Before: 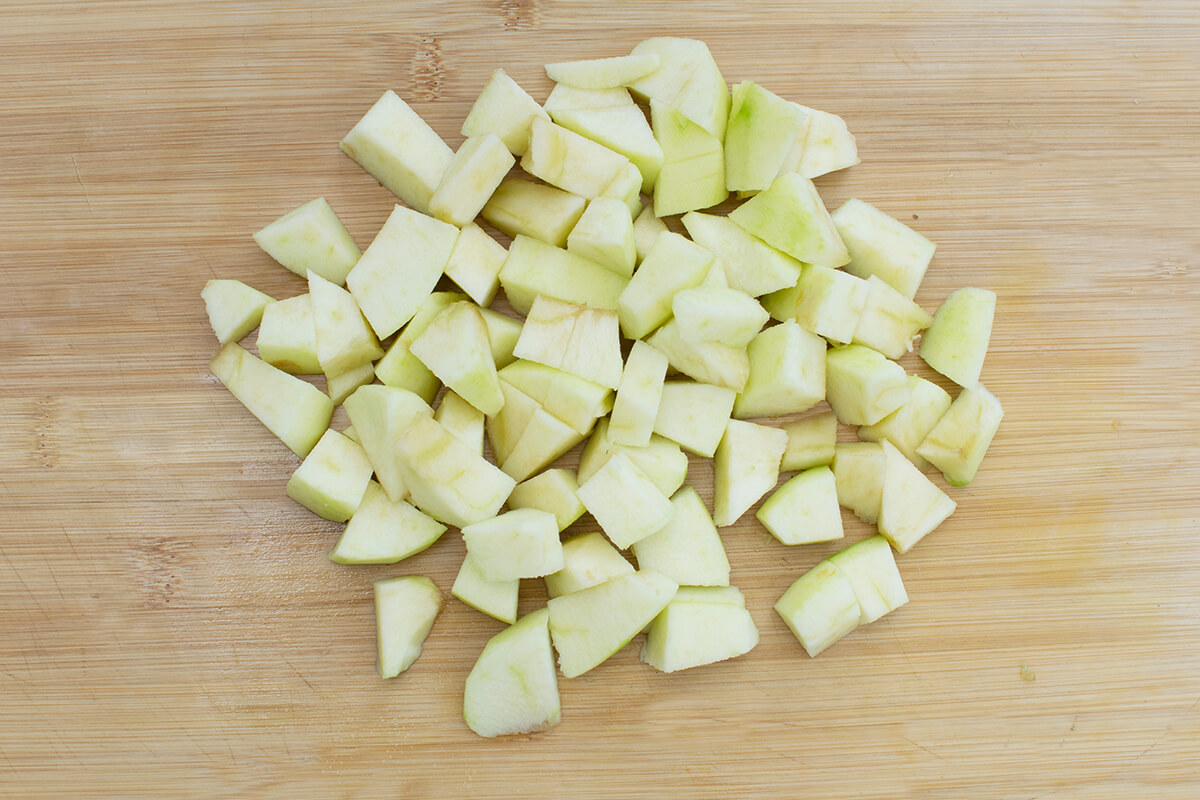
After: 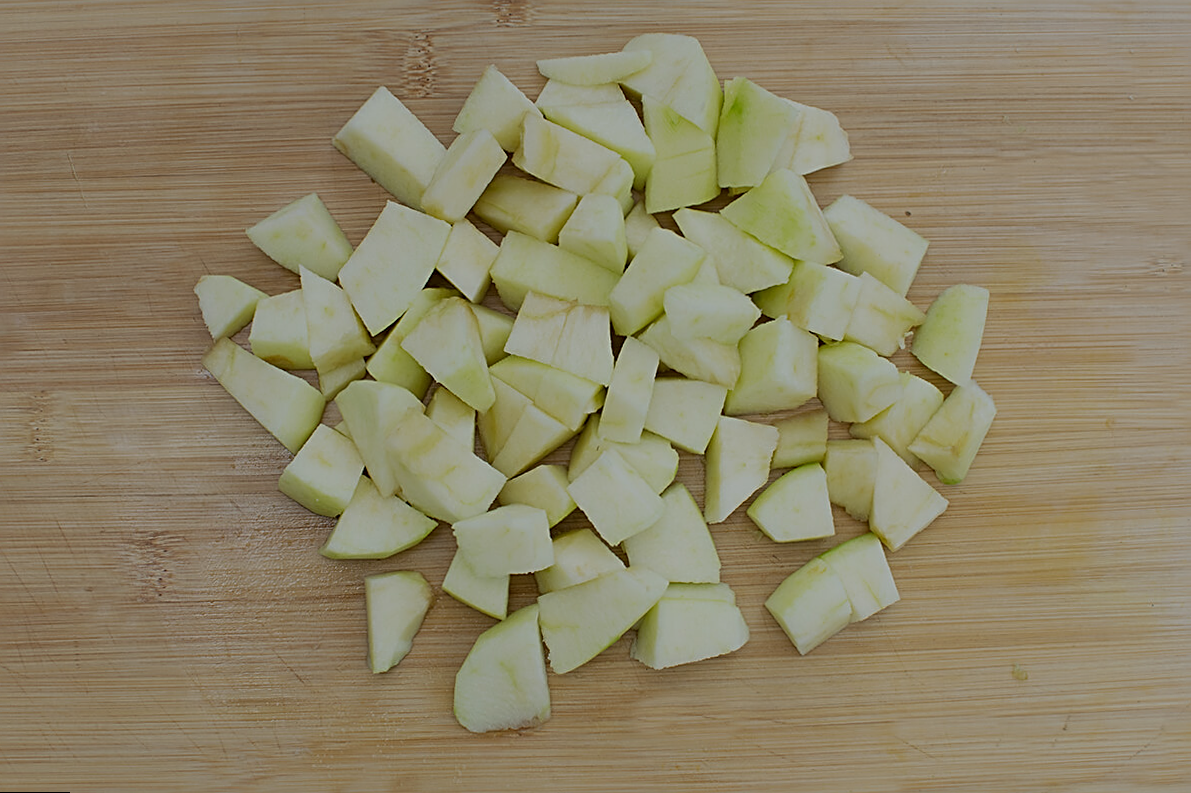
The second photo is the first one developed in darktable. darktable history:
sharpen: radius 2.531, amount 0.628
exposure: exposure -1 EV, compensate highlight preservation false
rotate and perspective: rotation 0.192°, lens shift (horizontal) -0.015, crop left 0.005, crop right 0.996, crop top 0.006, crop bottom 0.99
